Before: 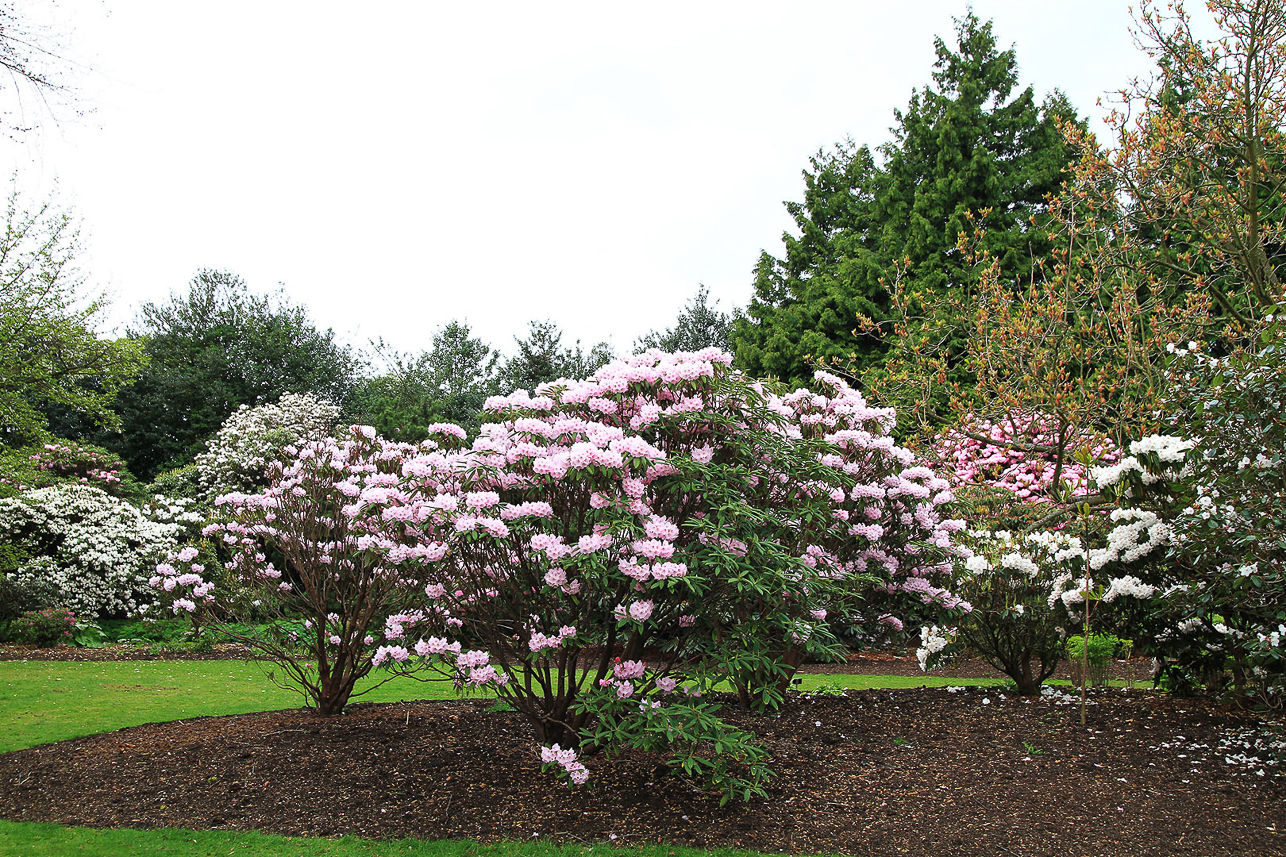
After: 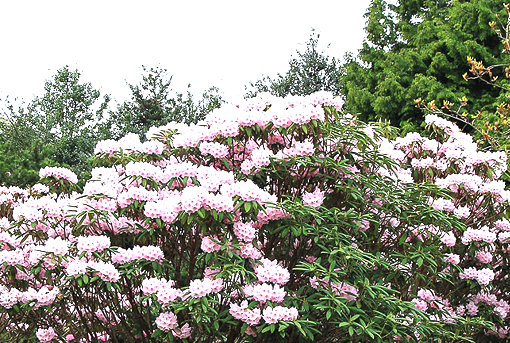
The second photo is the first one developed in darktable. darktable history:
crop: left 30.304%, top 29.935%, right 30.026%, bottom 29.936%
exposure: exposure 0.58 EV, compensate highlight preservation false
